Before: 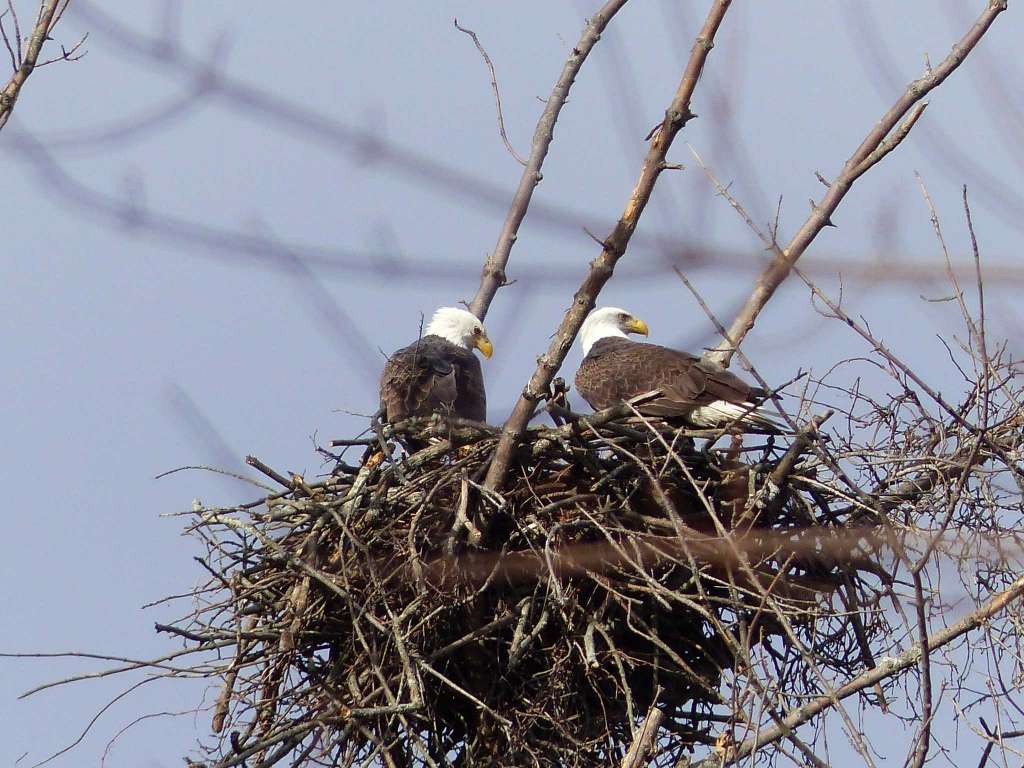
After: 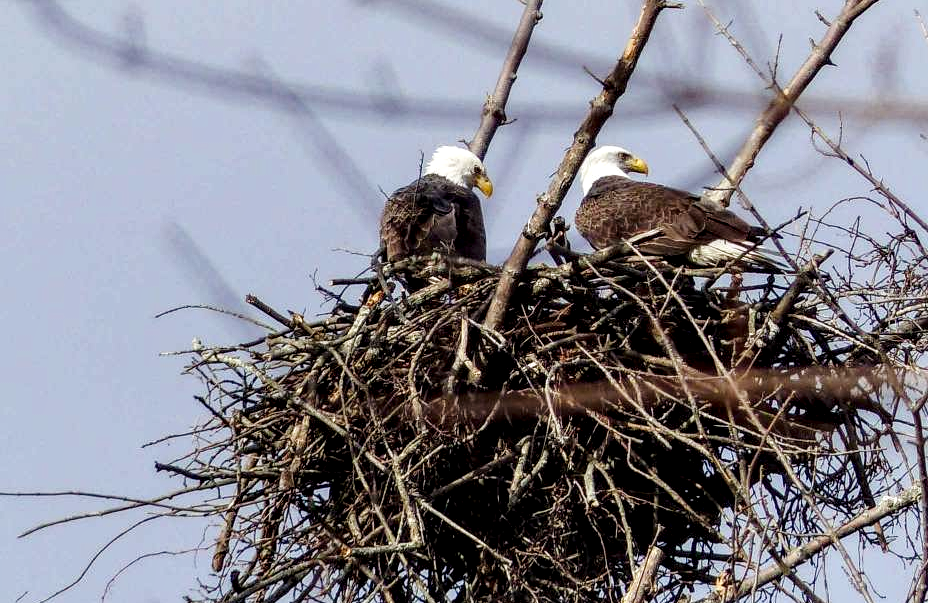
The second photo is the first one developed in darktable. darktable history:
crop: top 21.079%, right 9.351%, bottom 0.344%
local contrast: highlights 60%, shadows 64%, detail 160%
tone curve: curves: ch0 [(0, 0.003) (0.056, 0.041) (0.211, 0.187) (0.482, 0.519) (0.836, 0.864) (0.997, 0.984)]; ch1 [(0, 0) (0.276, 0.206) (0.393, 0.364) (0.482, 0.471) (0.506, 0.5) (0.523, 0.523) (0.572, 0.604) (0.635, 0.665) (0.695, 0.759) (1, 1)]; ch2 [(0, 0) (0.438, 0.456) (0.473, 0.47) (0.503, 0.503) (0.536, 0.527) (0.562, 0.584) (0.612, 0.61) (0.679, 0.72) (1, 1)], preserve colors none
